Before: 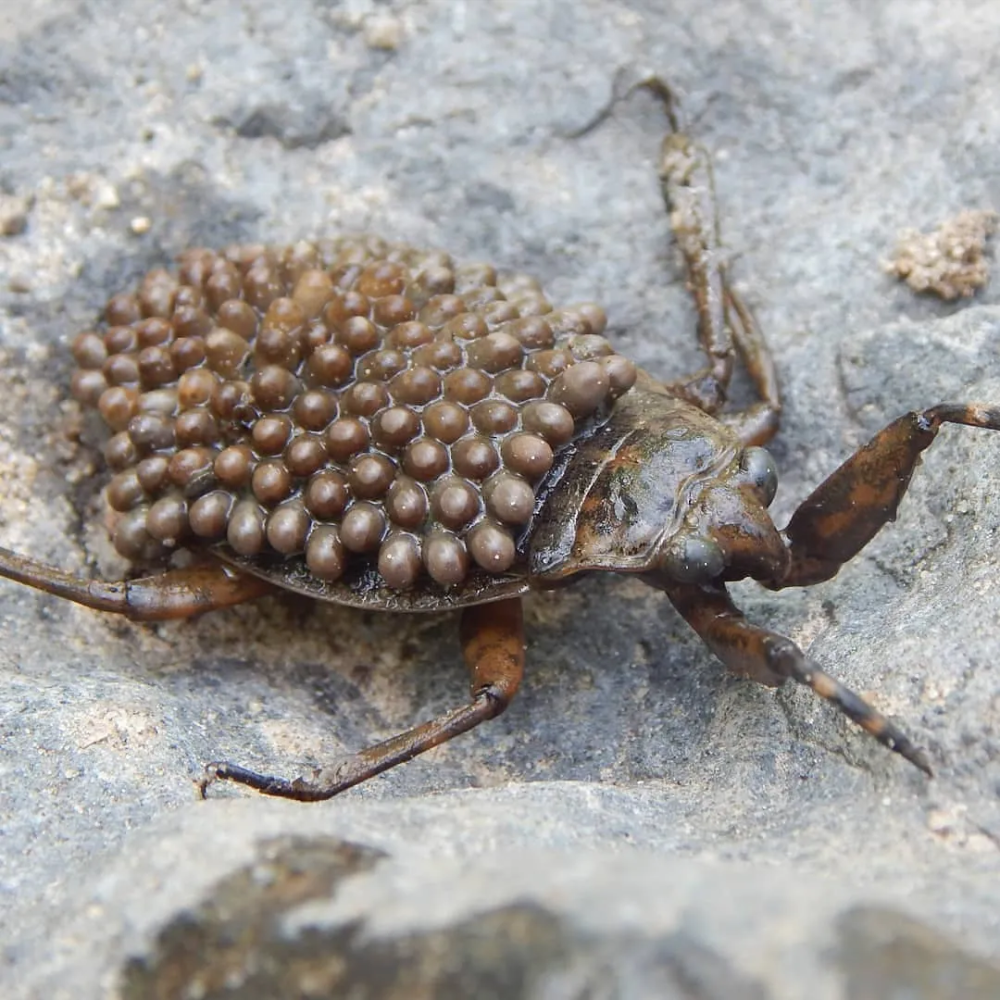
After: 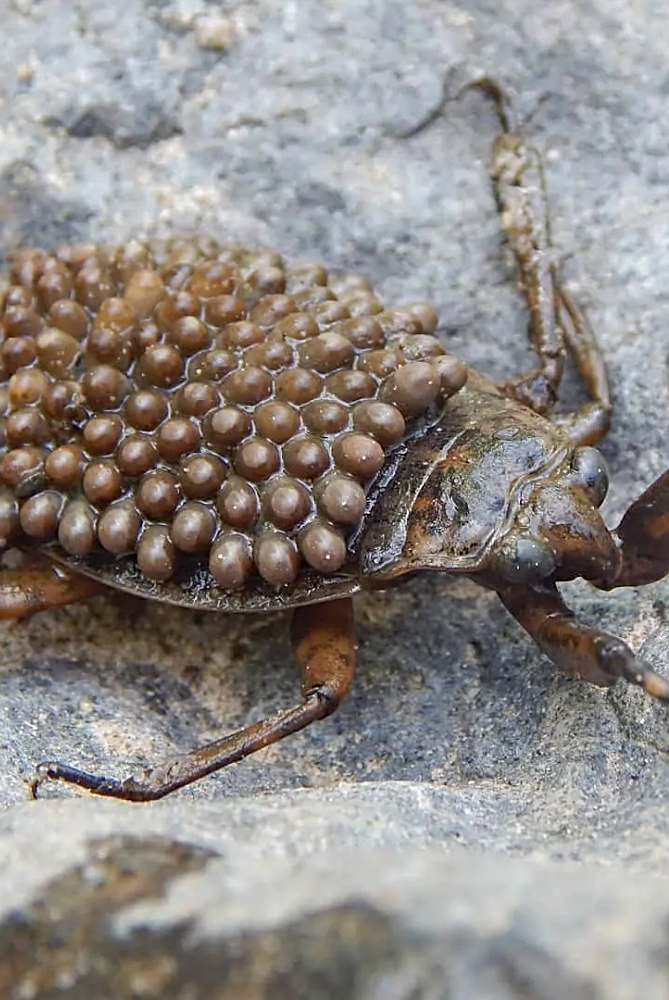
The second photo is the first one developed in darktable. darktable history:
haze removal: compatibility mode true, adaptive false
crop: left 16.916%, right 16.167%
local contrast: detail 110%
sharpen: on, module defaults
